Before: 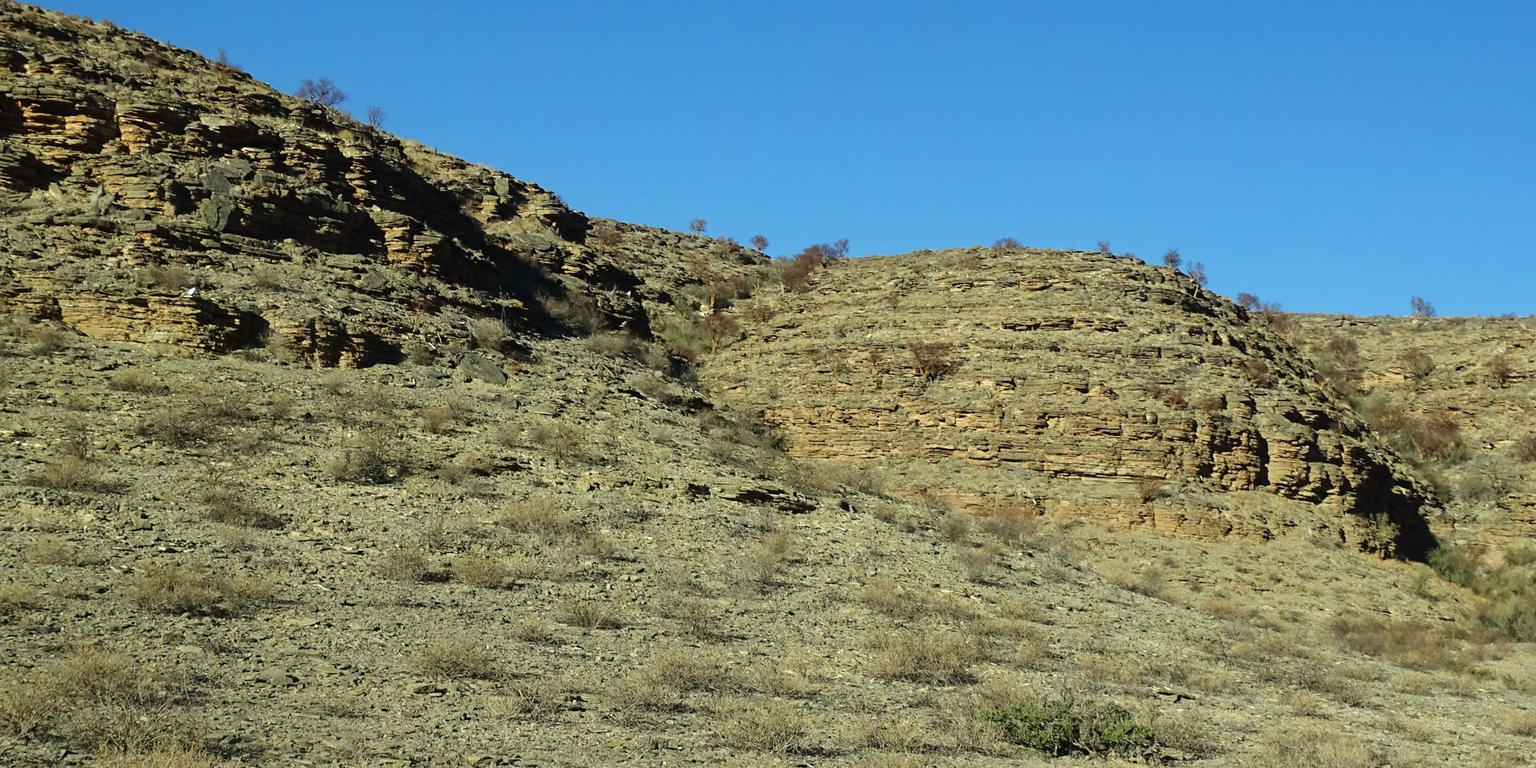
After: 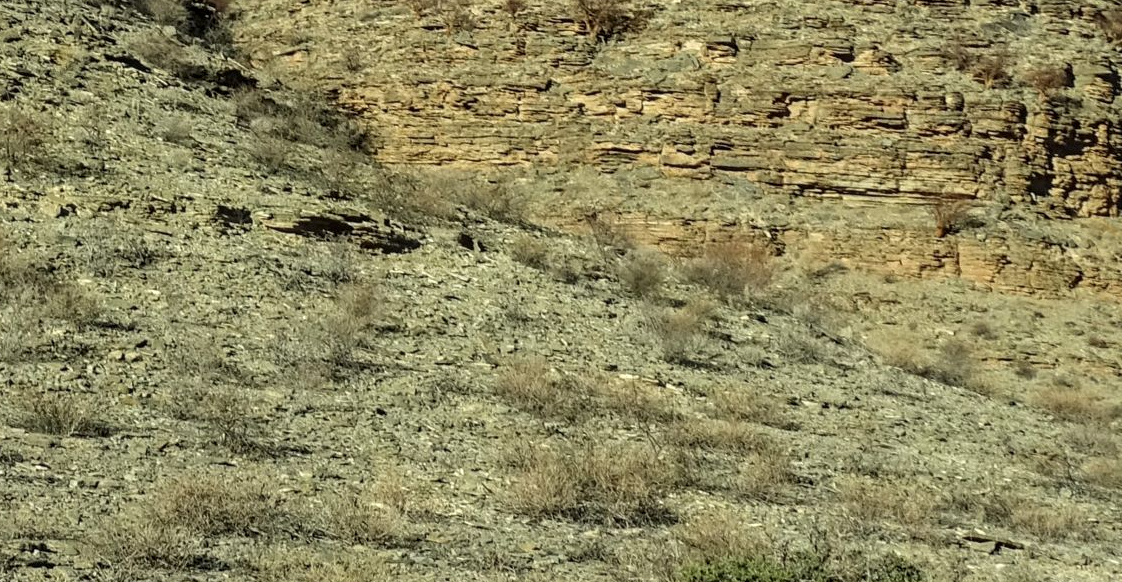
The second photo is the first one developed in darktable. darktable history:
crop: left 35.942%, top 46.206%, right 18.129%, bottom 6.161%
local contrast: on, module defaults
